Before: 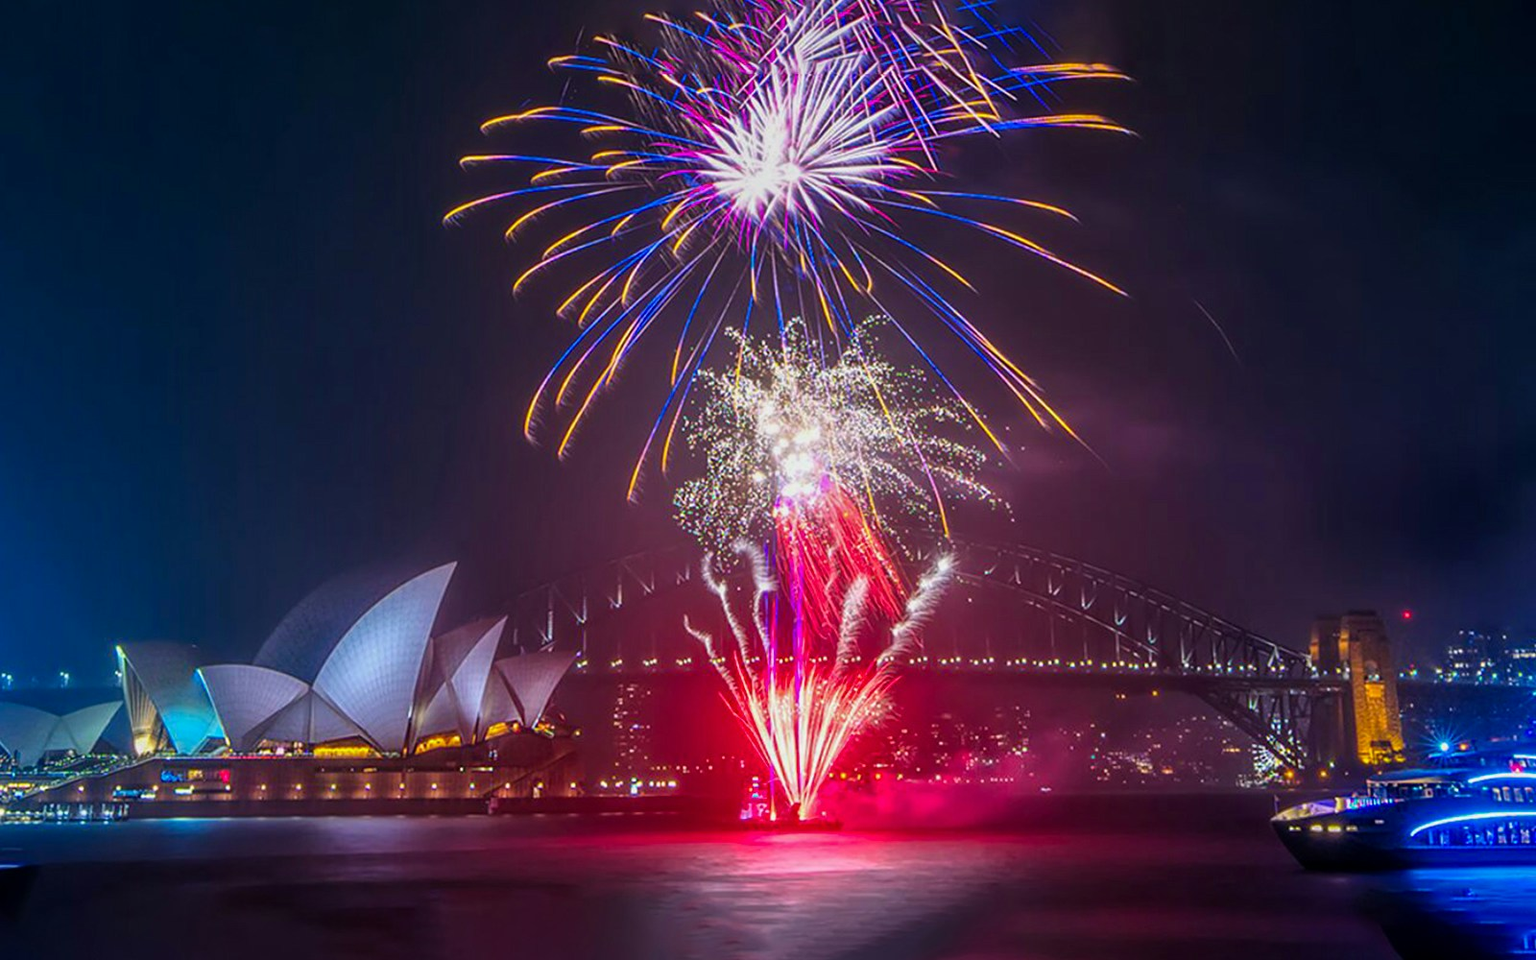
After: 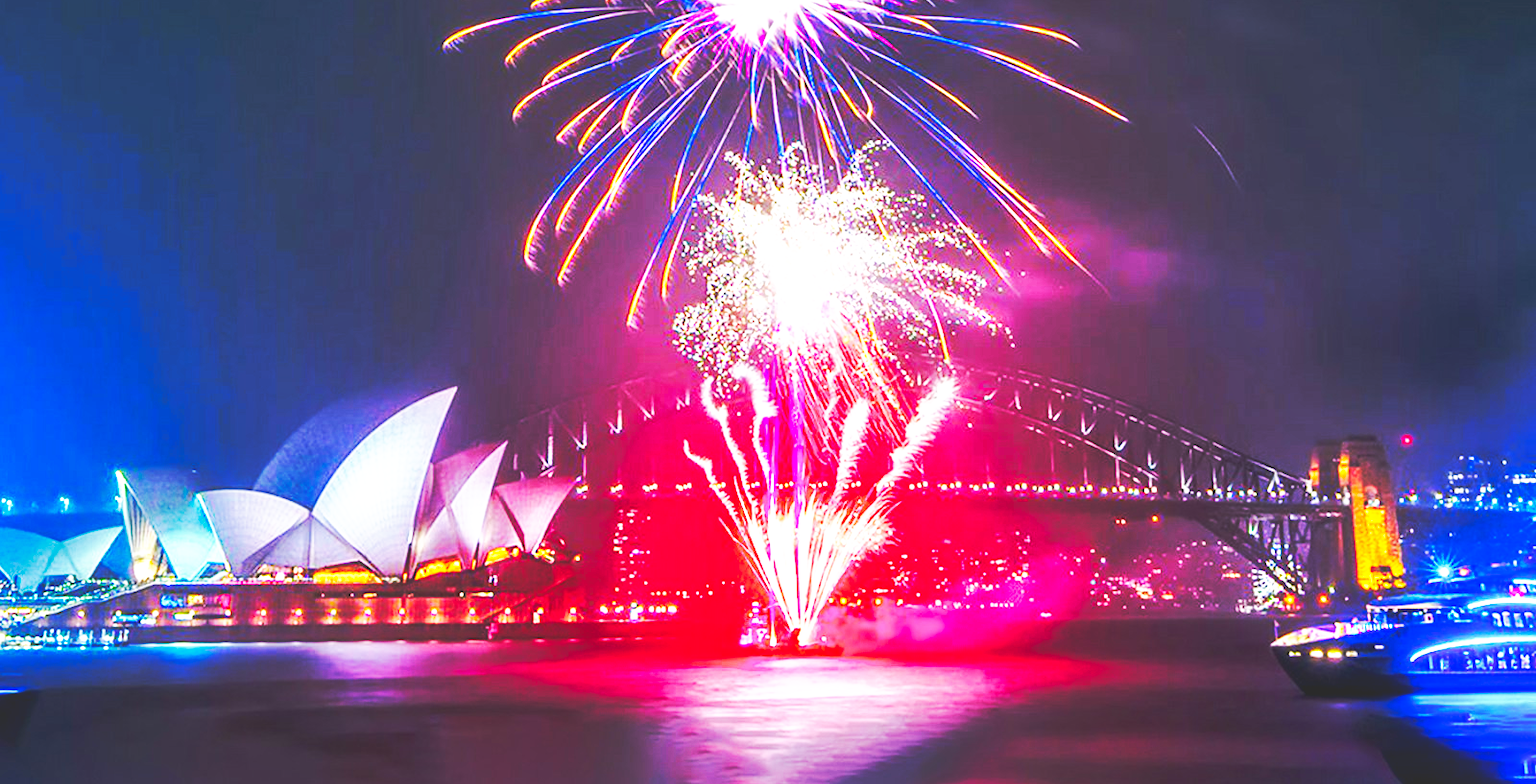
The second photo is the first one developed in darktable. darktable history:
shadows and highlights: on, module defaults
crop and rotate: top 18.2%
exposure: black level correction 0.001, exposure 1.116 EV, compensate exposure bias true, compensate highlight preservation false
base curve: curves: ch0 [(0, 0.015) (0.085, 0.116) (0.134, 0.298) (0.19, 0.545) (0.296, 0.764) (0.599, 0.982) (1, 1)], preserve colors none
